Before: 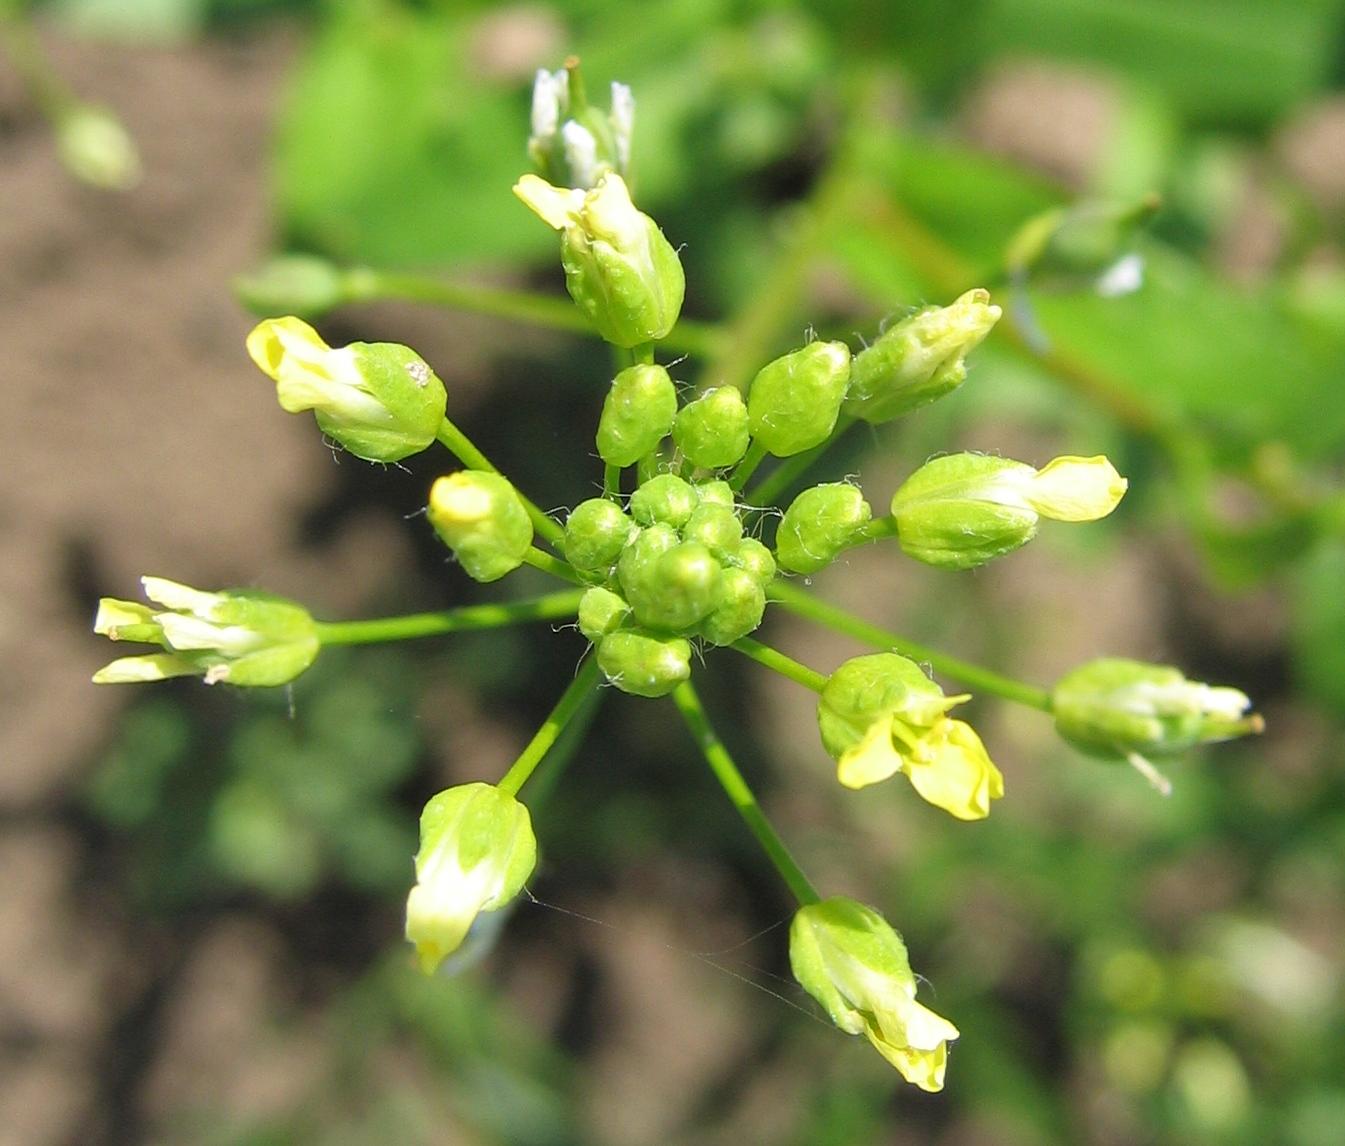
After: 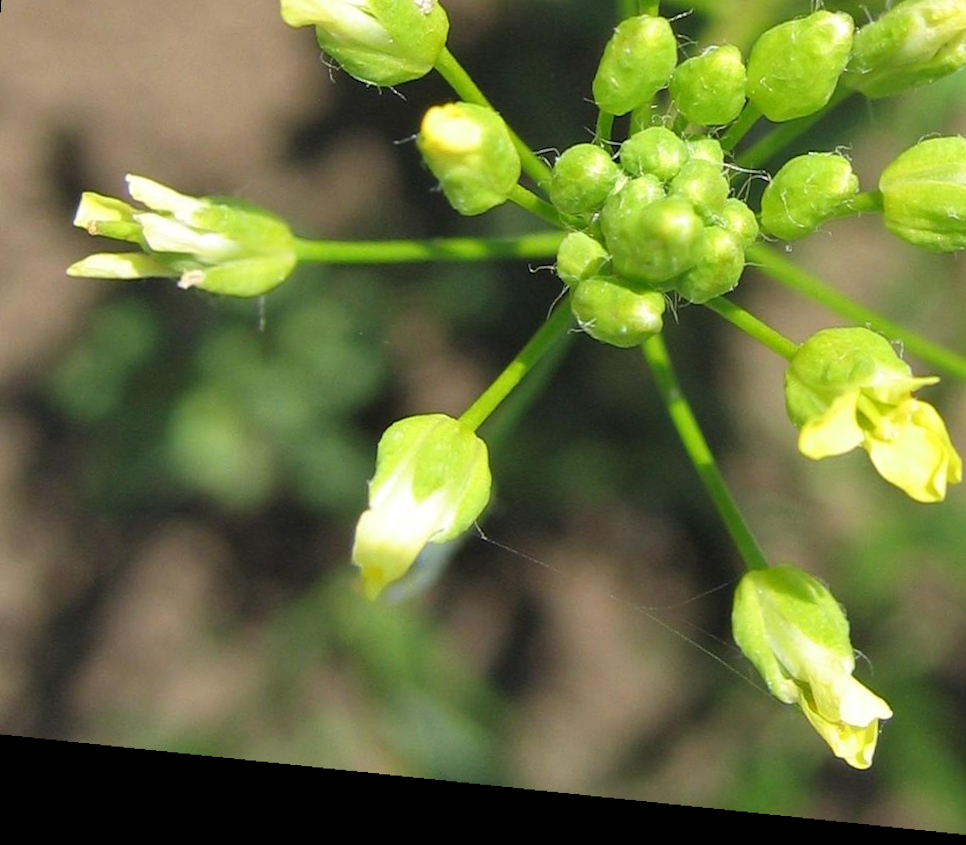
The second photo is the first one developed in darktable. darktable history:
rotate and perspective: rotation 5.12°, automatic cropping off
crop and rotate: angle -0.82°, left 3.85%, top 31.828%, right 27.992%
